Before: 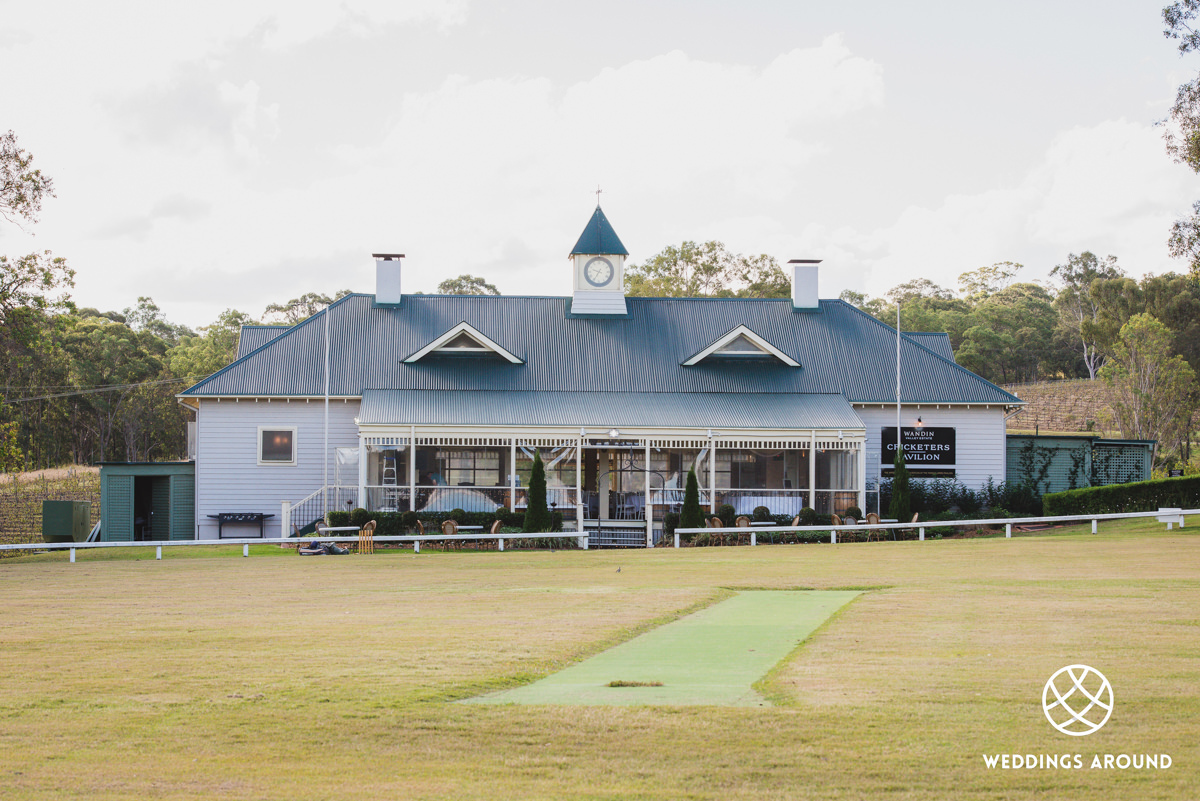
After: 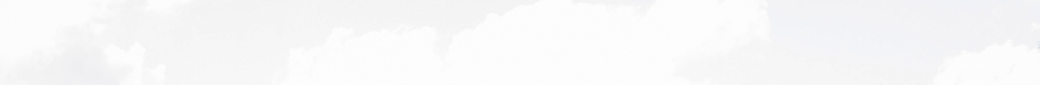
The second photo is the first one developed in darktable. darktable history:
rotate and perspective: rotation -2.56°, automatic cropping off
exposure: black level correction 0, exposure 0.2 EV, compensate exposure bias true, compensate highlight preservation false
crop and rotate: left 9.644%, top 9.491%, right 6.021%, bottom 80.509%
